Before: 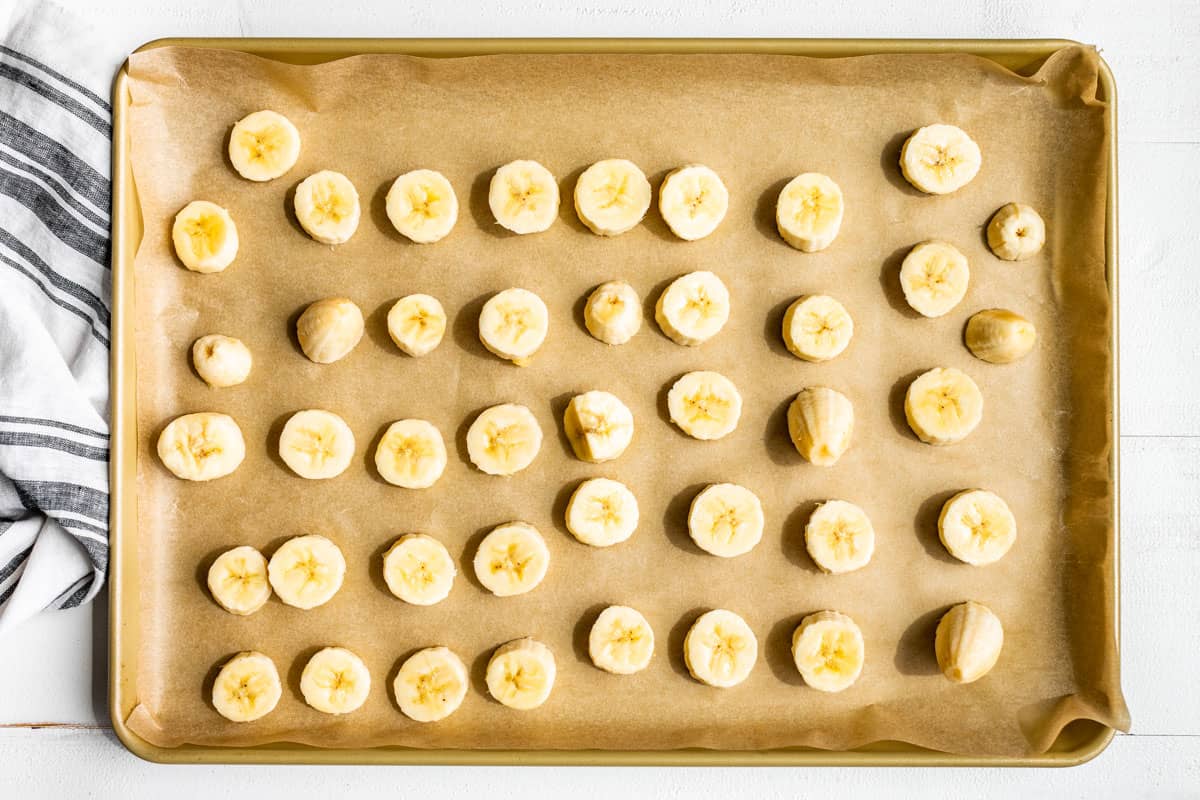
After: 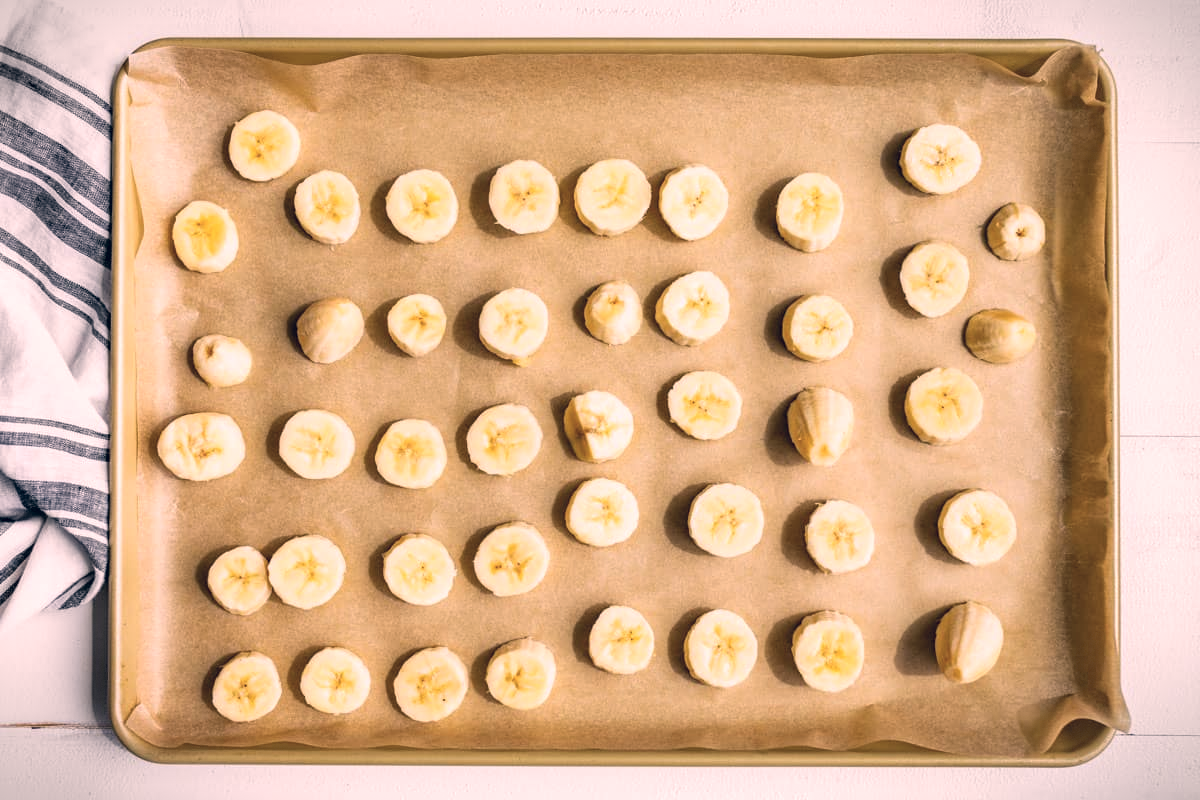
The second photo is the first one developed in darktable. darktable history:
color correction: highlights a* 14.46, highlights b* 5.85, shadows a* -5.53, shadows b* -15.24, saturation 0.85
vignetting: fall-off start 100%, brightness -0.406, saturation -0.3, width/height ratio 1.324, dithering 8-bit output, unbound false
